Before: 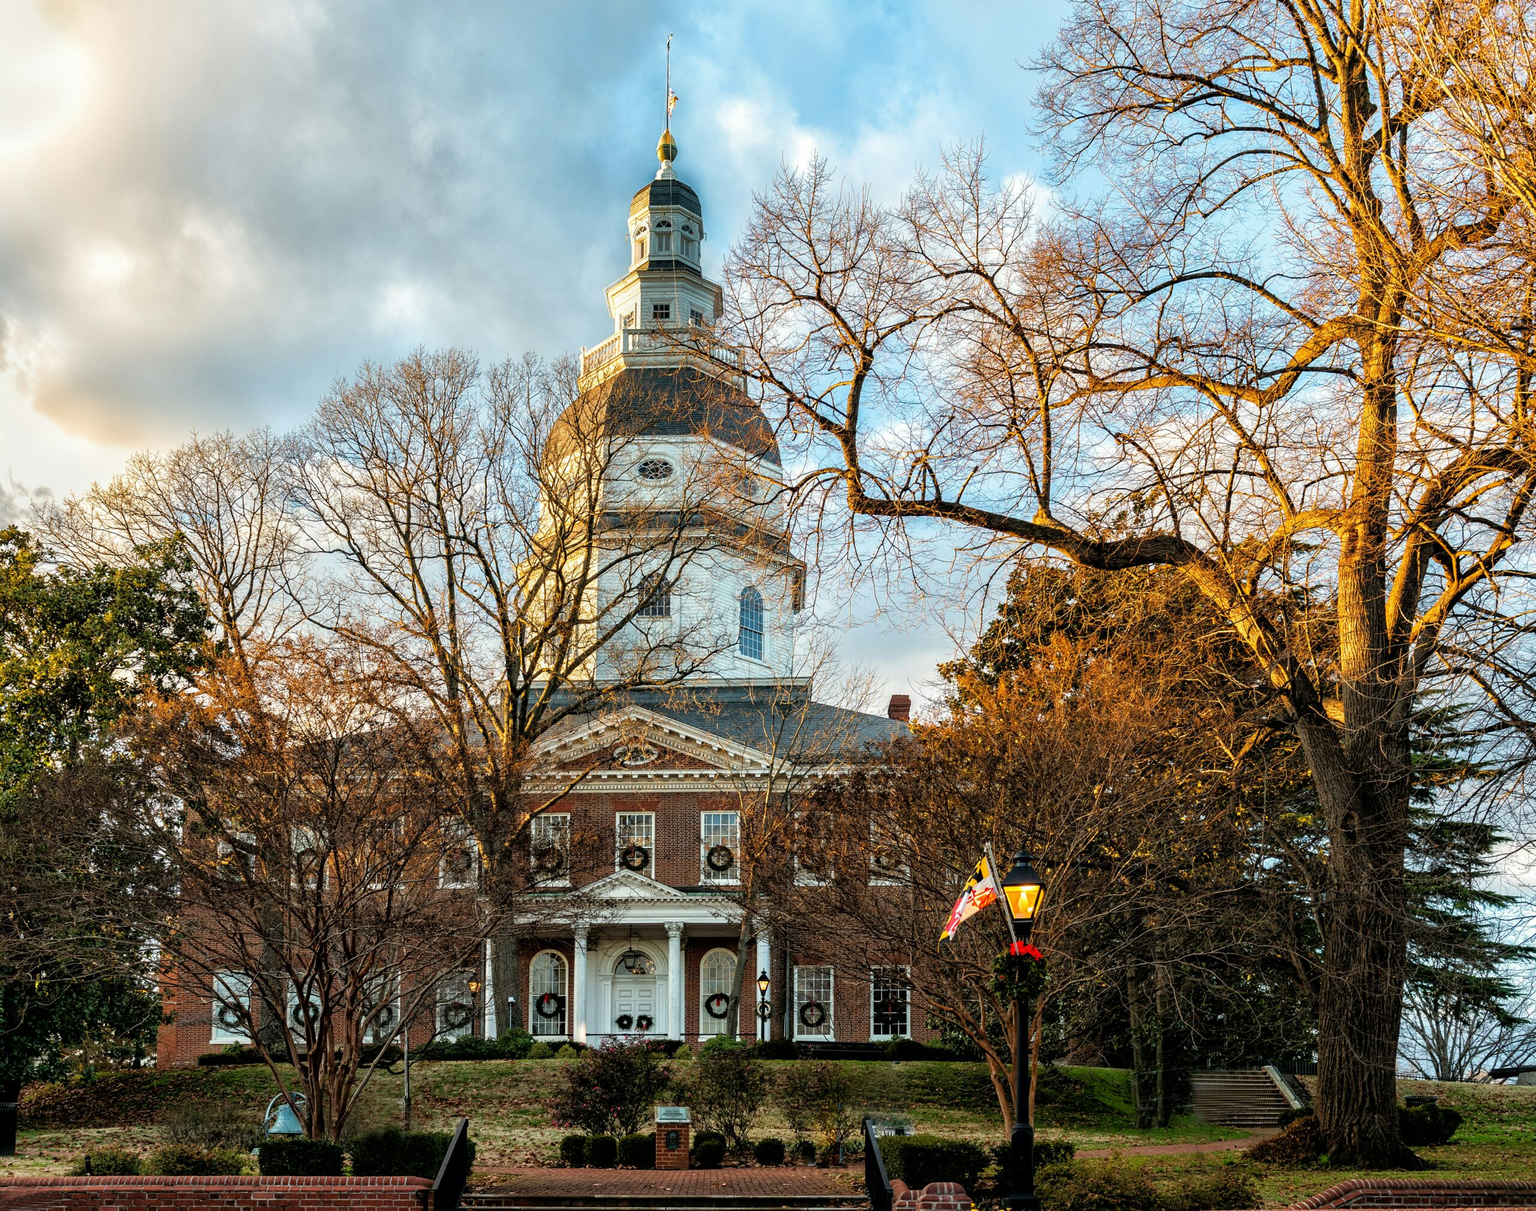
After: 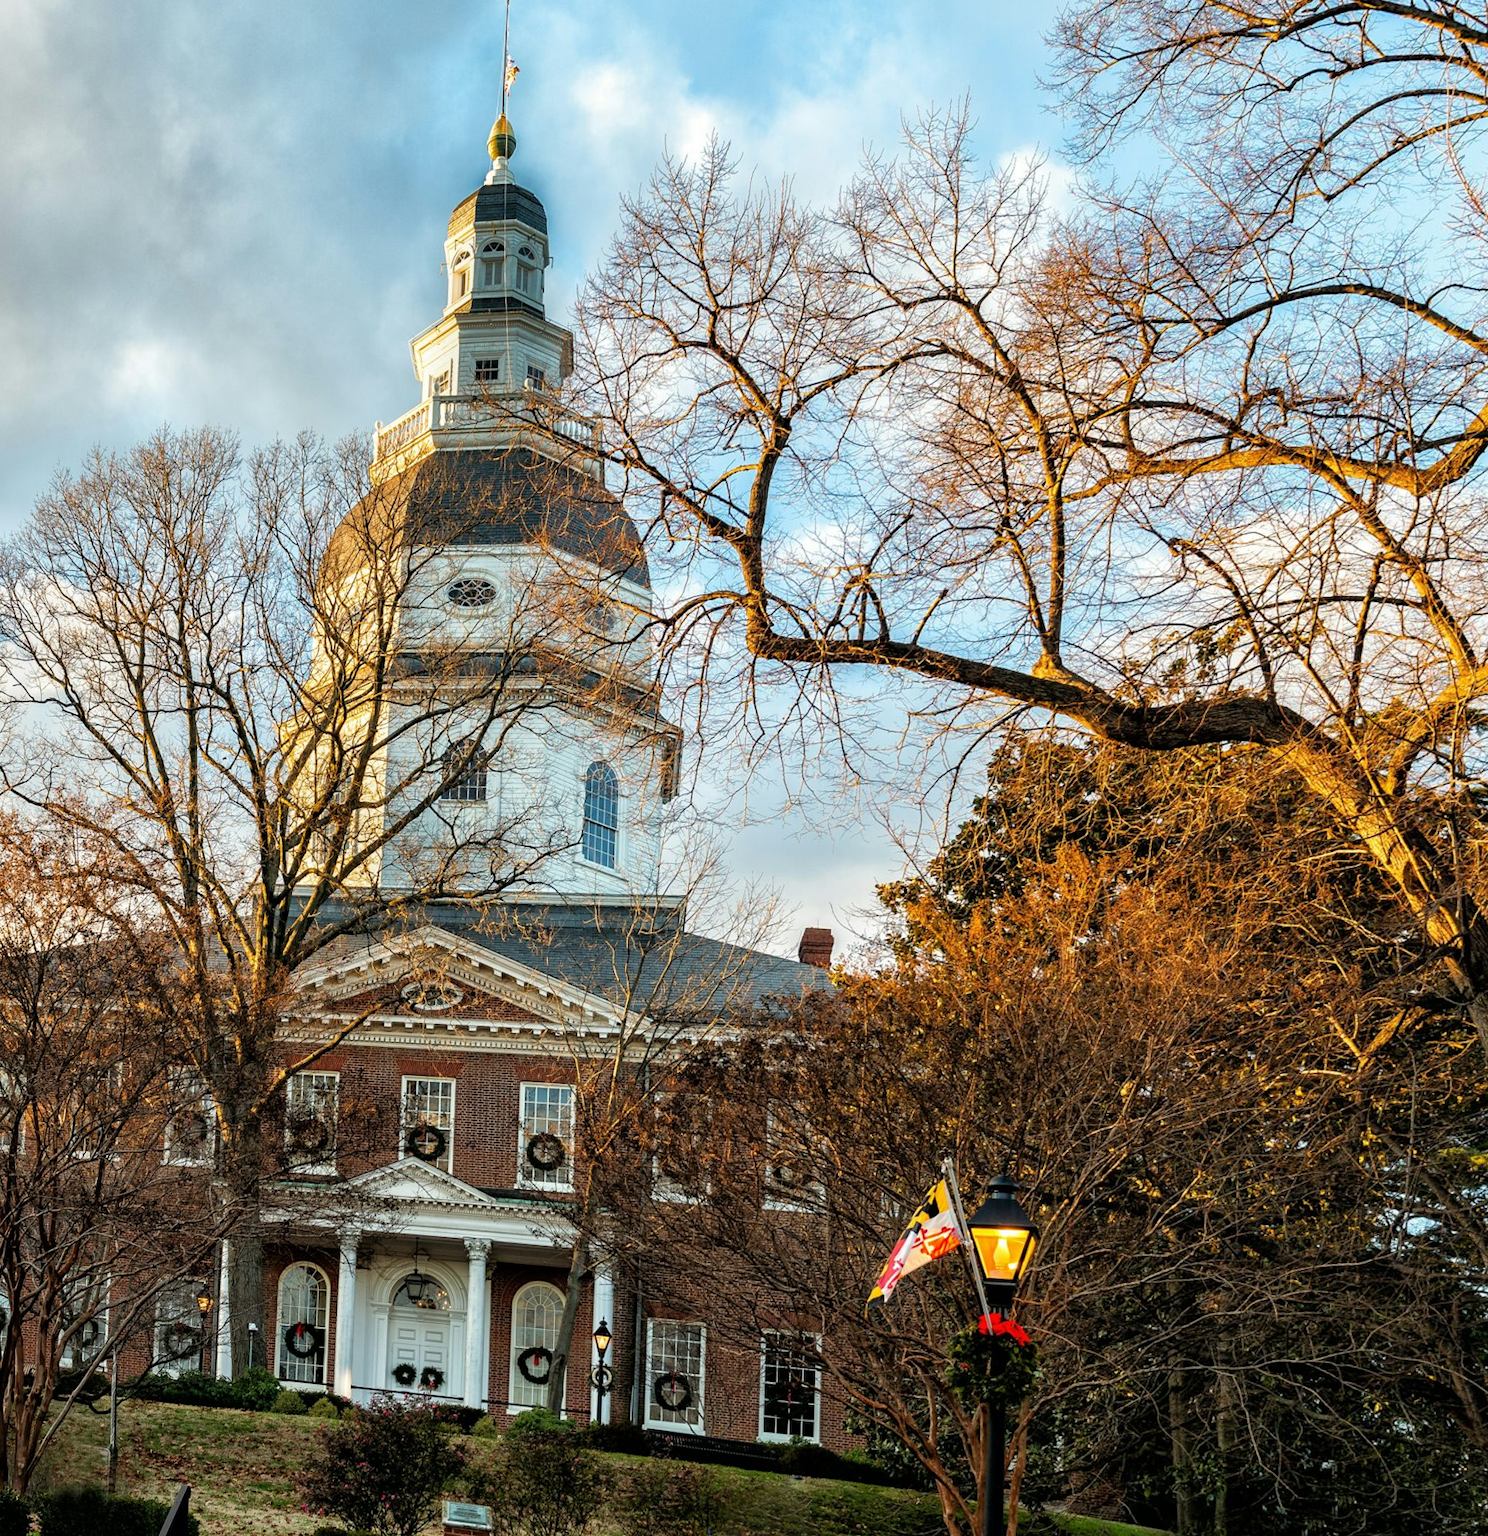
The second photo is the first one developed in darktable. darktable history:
crop and rotate: left 14.292%, right 19.041%
rotate and perspective: rotation 1.69°, lens shift (vertical) -0.023, lens shift (horizontal) -0.291, crop left 0.025, crop right 0.988, crop top 0.092, crop bottom 0.842
